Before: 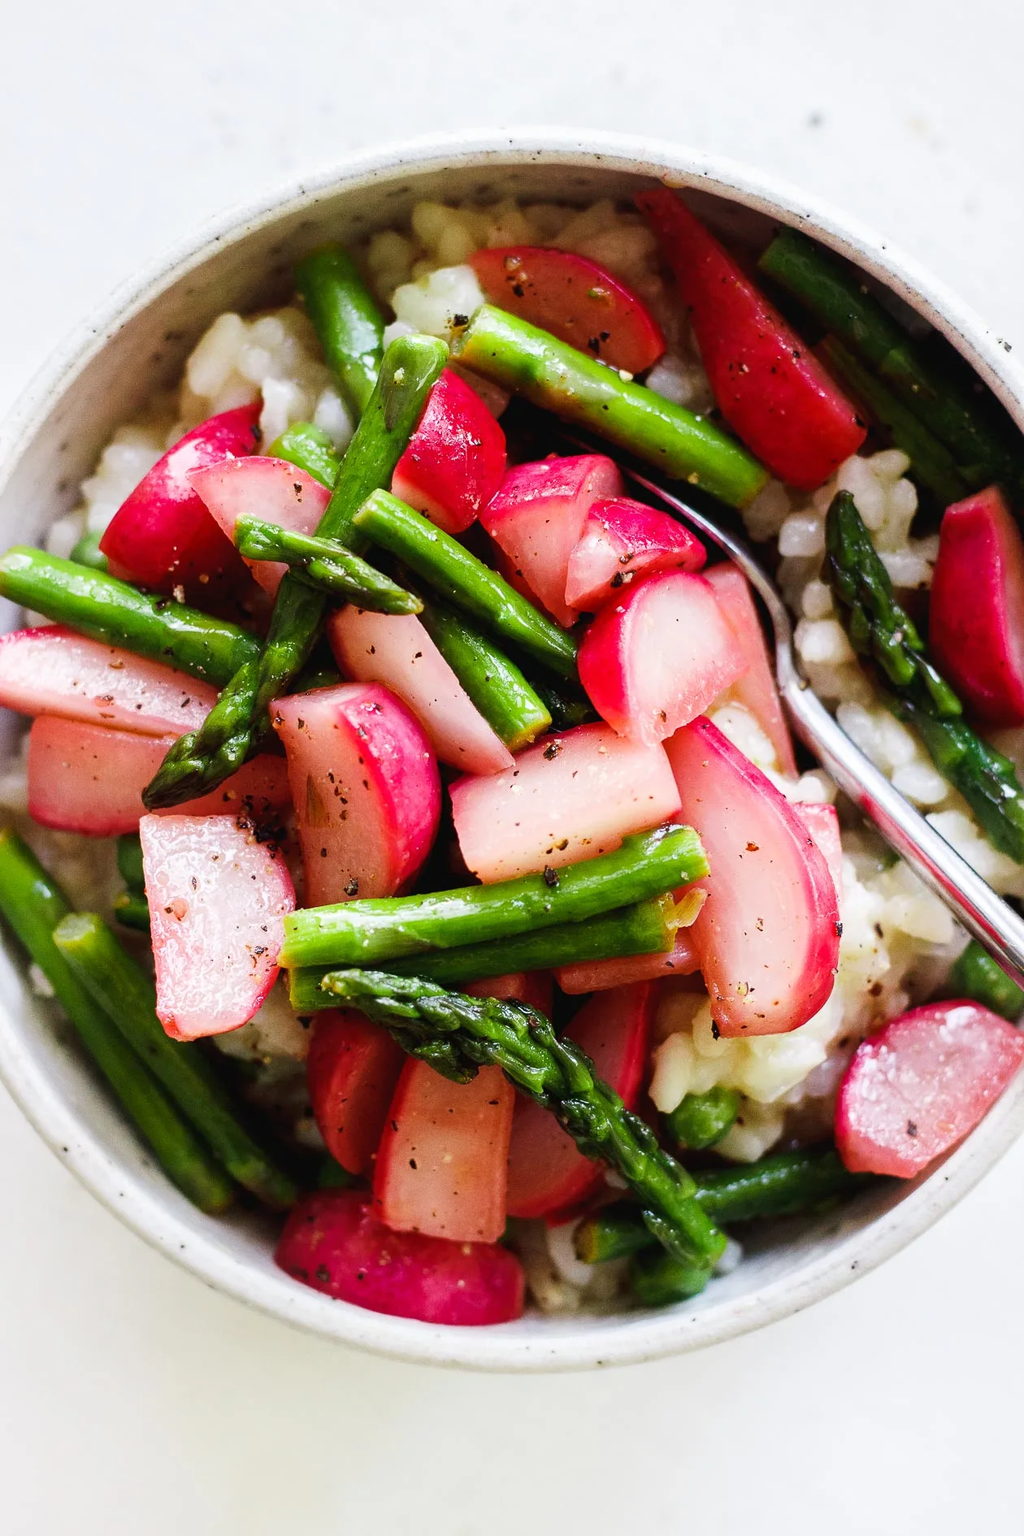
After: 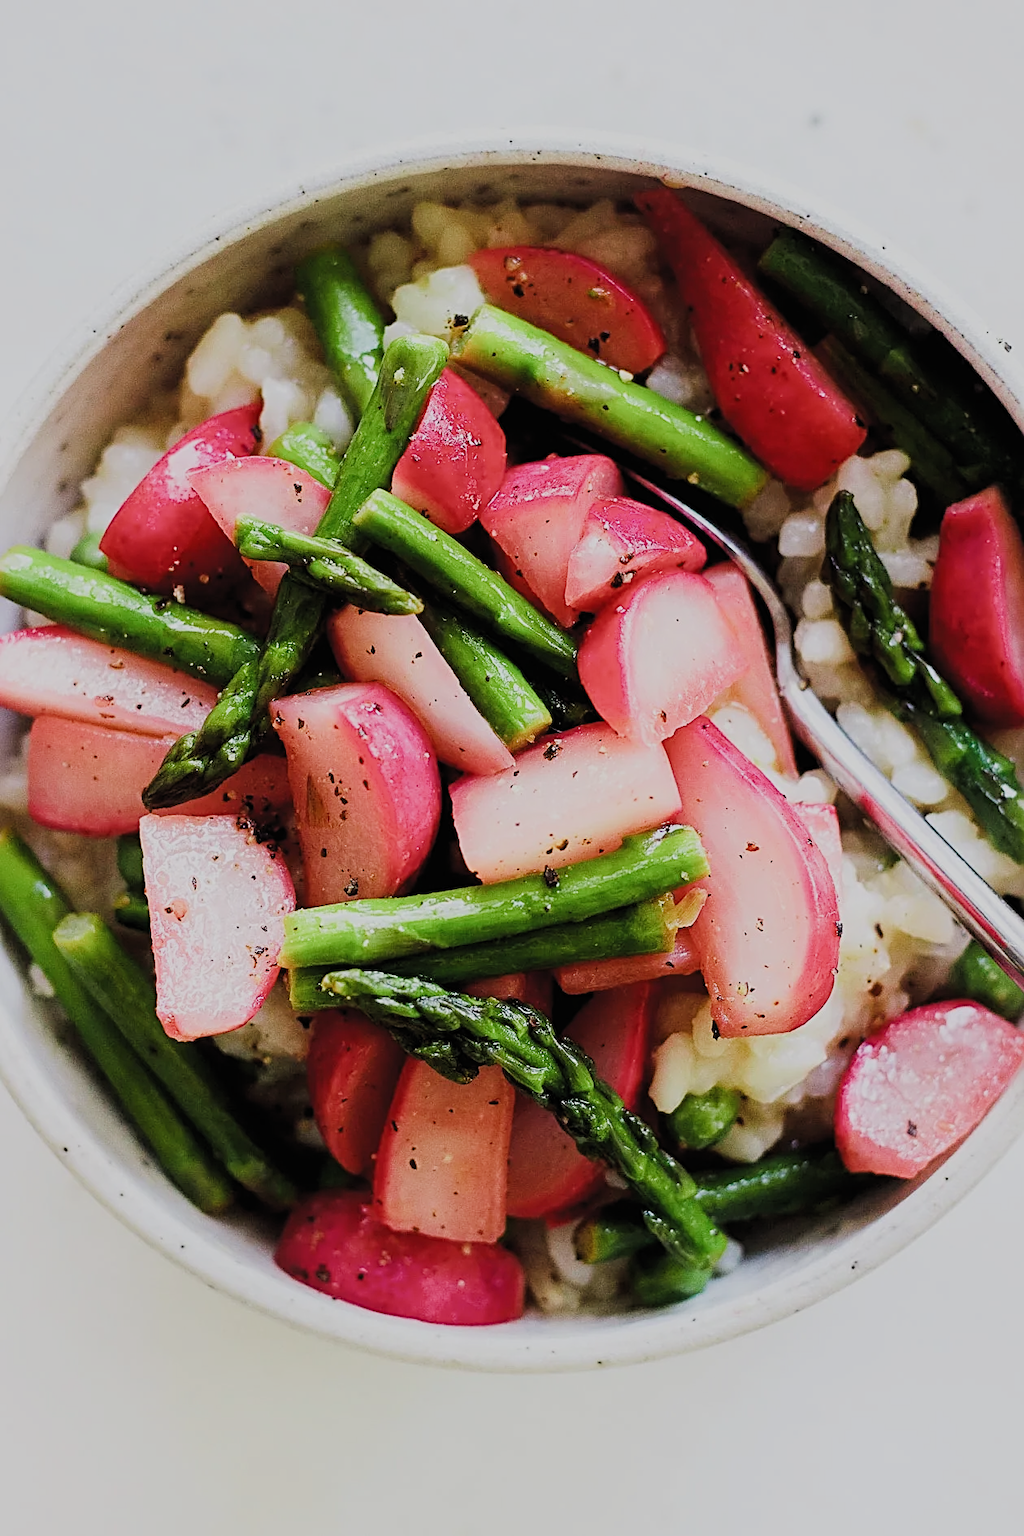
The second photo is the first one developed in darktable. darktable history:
sharpen: radius 2.625, amount 0.684
filmic rgb: black relative exposure -7.65 EV, white relative exposure 4.56 EV, hardness 3.61, color science v5 (2021), contrast in shadows safe, contrast in highlights safe
